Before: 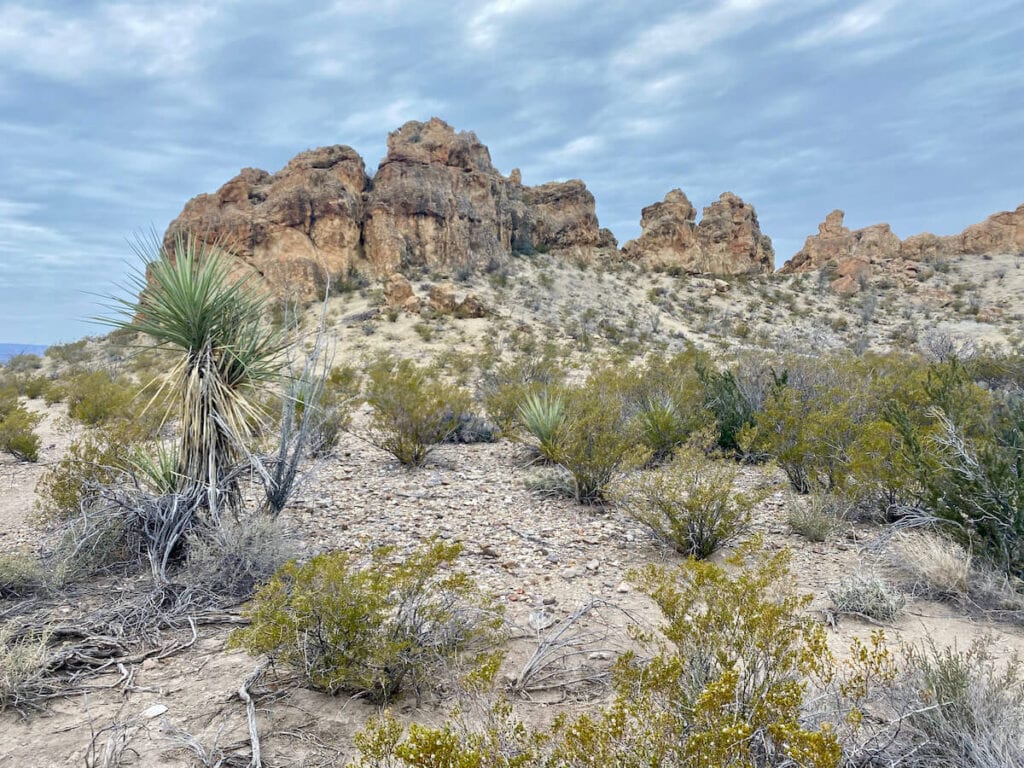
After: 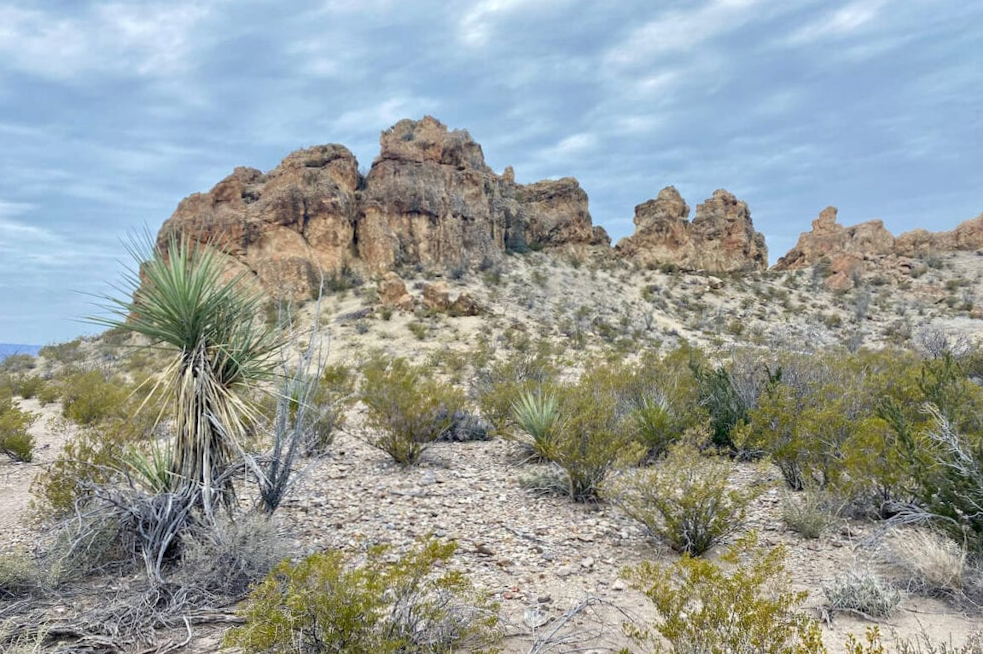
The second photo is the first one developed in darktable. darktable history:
crop and rotate: angle 0.237°, left 0.41%, right 2.968%, bottom 14.313%
